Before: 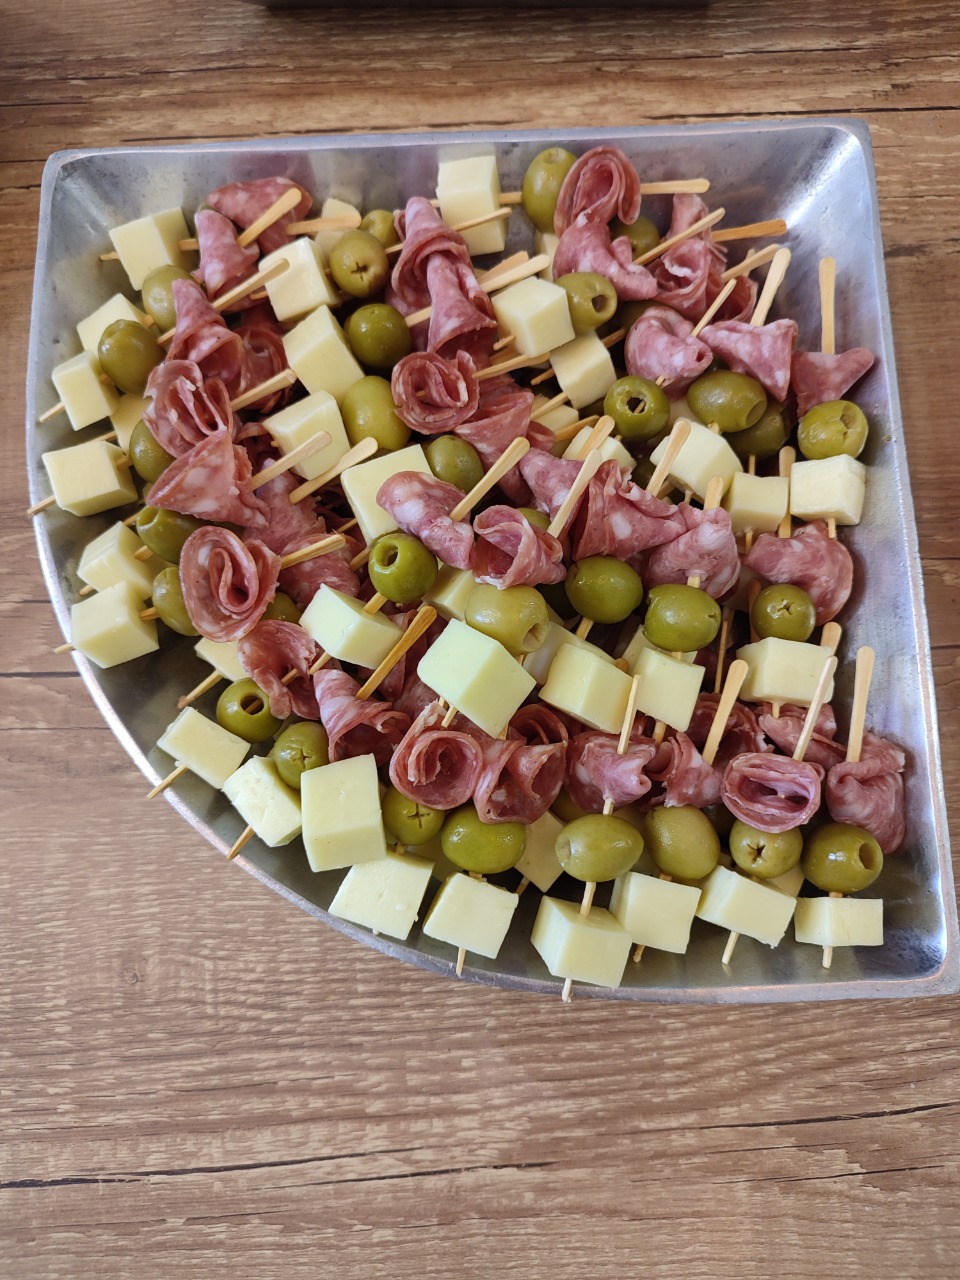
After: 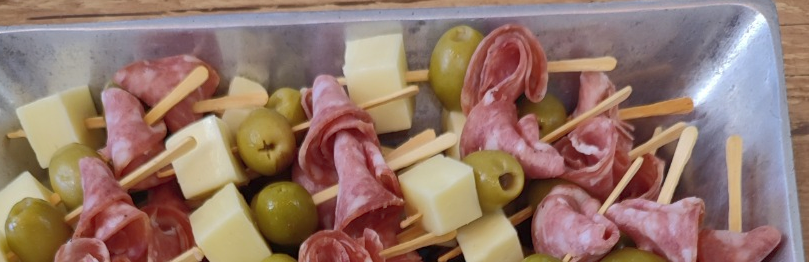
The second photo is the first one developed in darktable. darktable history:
shadows and highlights: on, module defaults
crop and rotate: left 9.708%, top 9.591%, right 5.993%, bottom 69.937%
